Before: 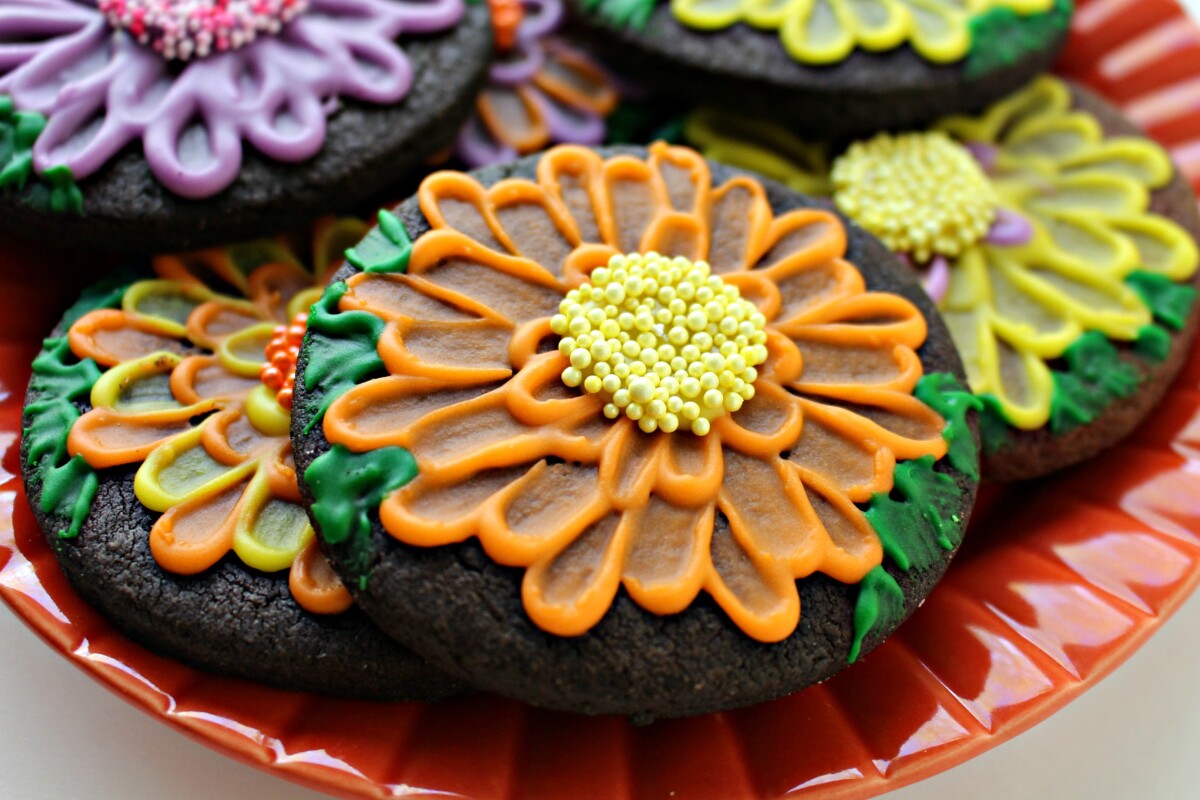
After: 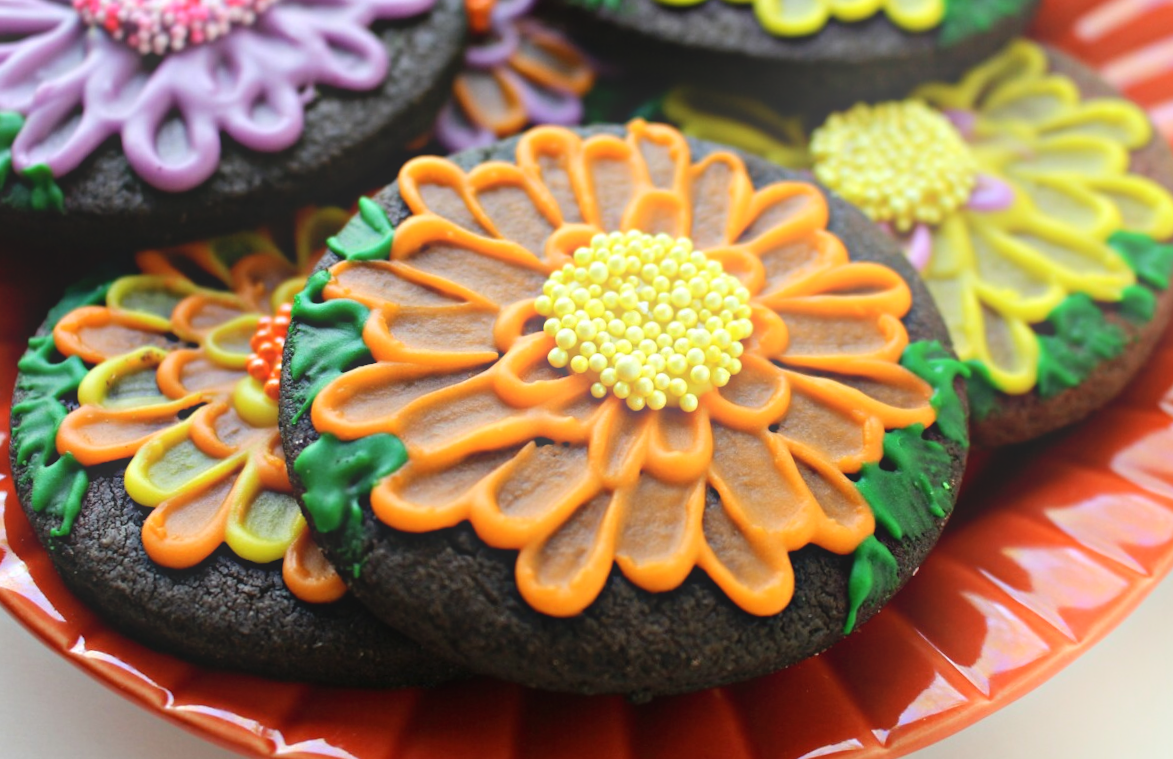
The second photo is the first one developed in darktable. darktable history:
bloom: on, module defaults
rotate and perspective: rotation -2°, crop left 0.022, crop right 0.978, crop top 0.049, crop bottom 0.951
